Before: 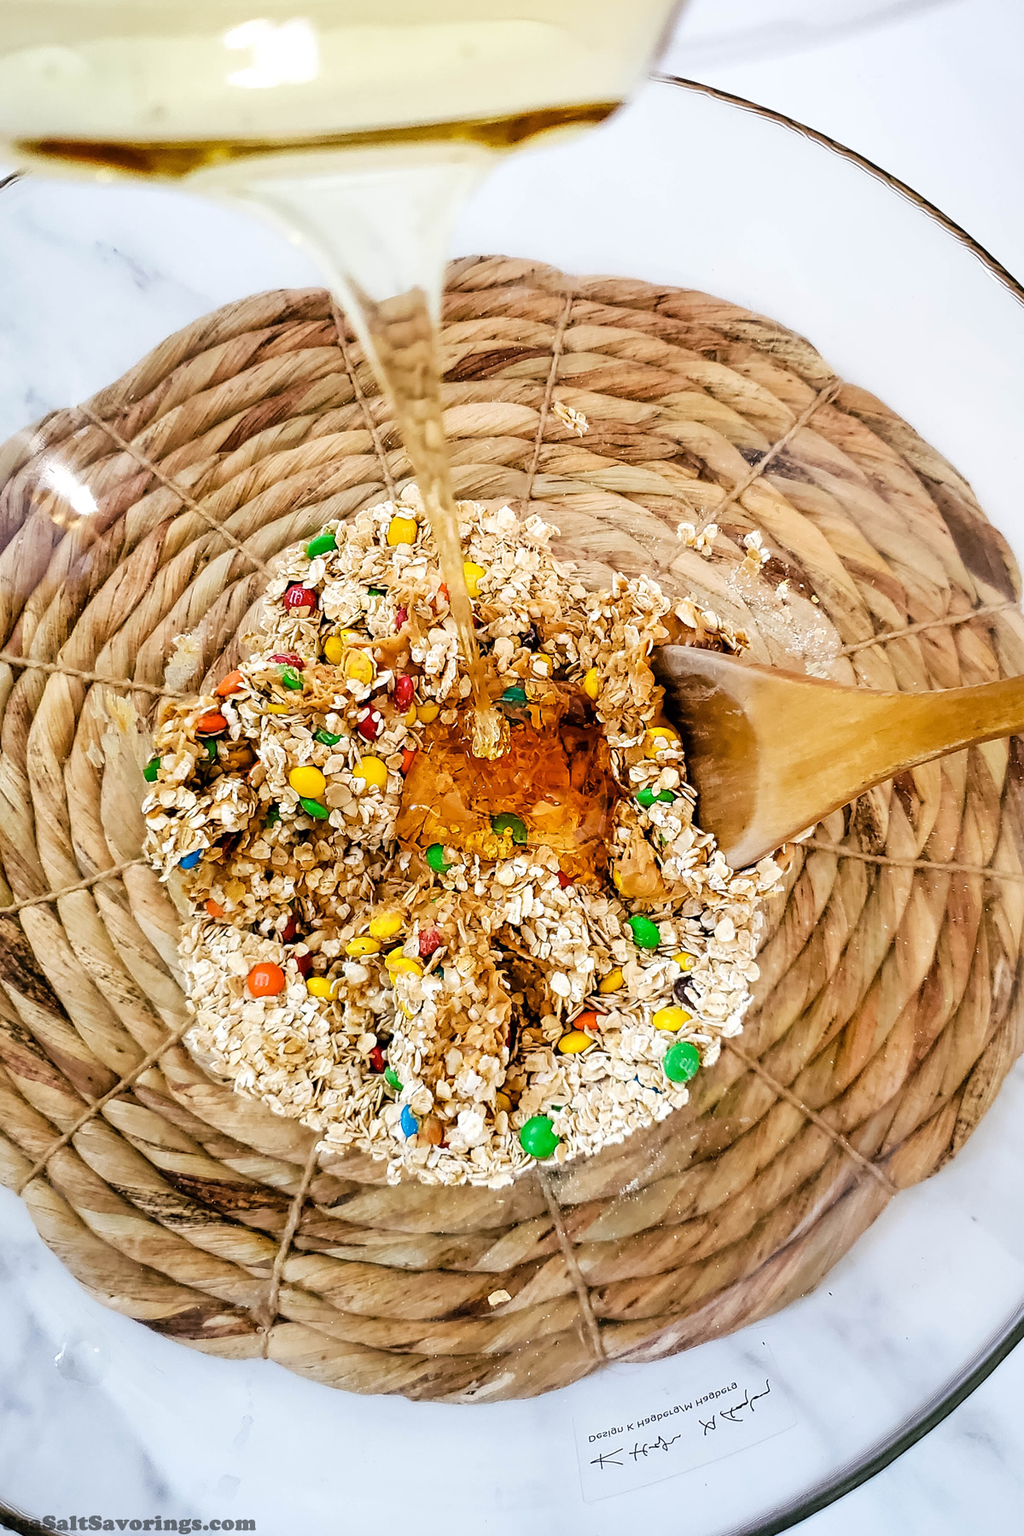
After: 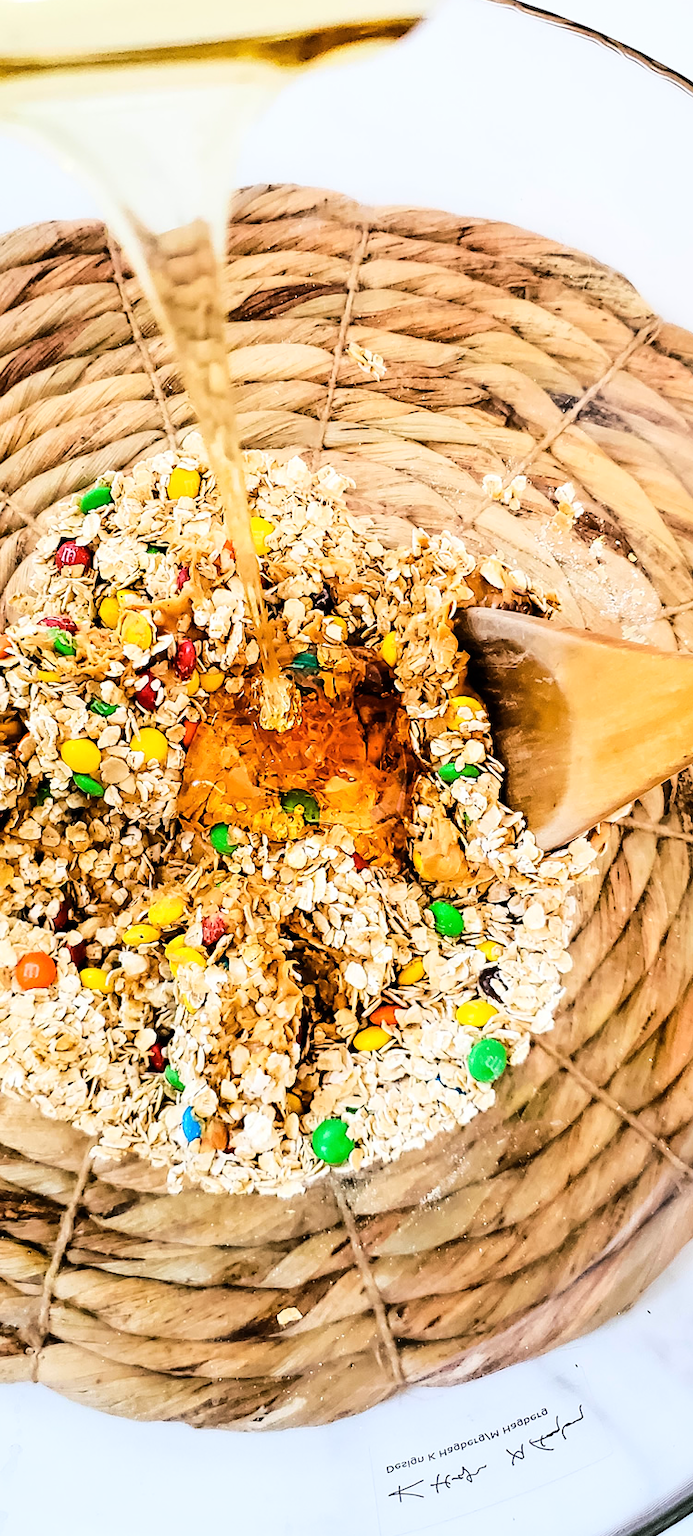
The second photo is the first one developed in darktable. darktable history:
base curve: curves: ch0 [(0, 0) (0.036, 0.025) (0.121, 0.166) (0.206, 0.329) (0.605, 0.79) (1, 1)]
crop and rotate: left 22.795%, top 5.645%, right 14.83%, bottom 2.254%
